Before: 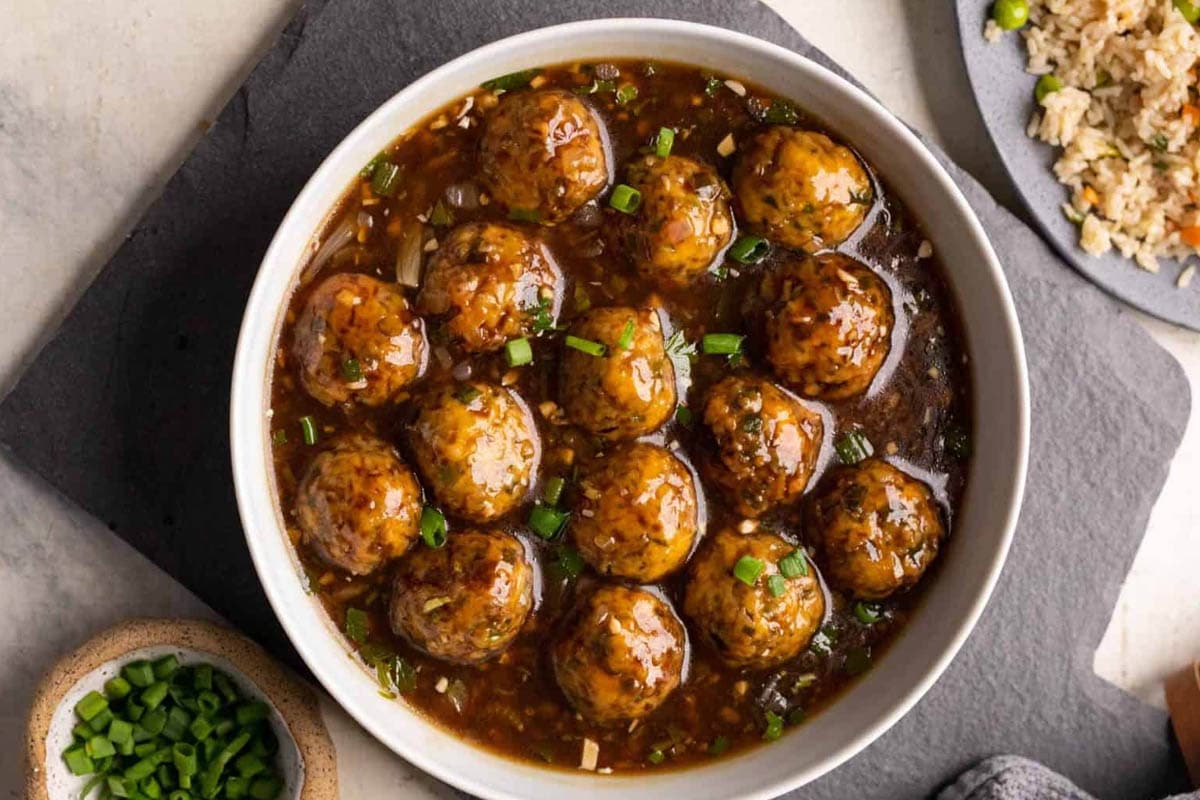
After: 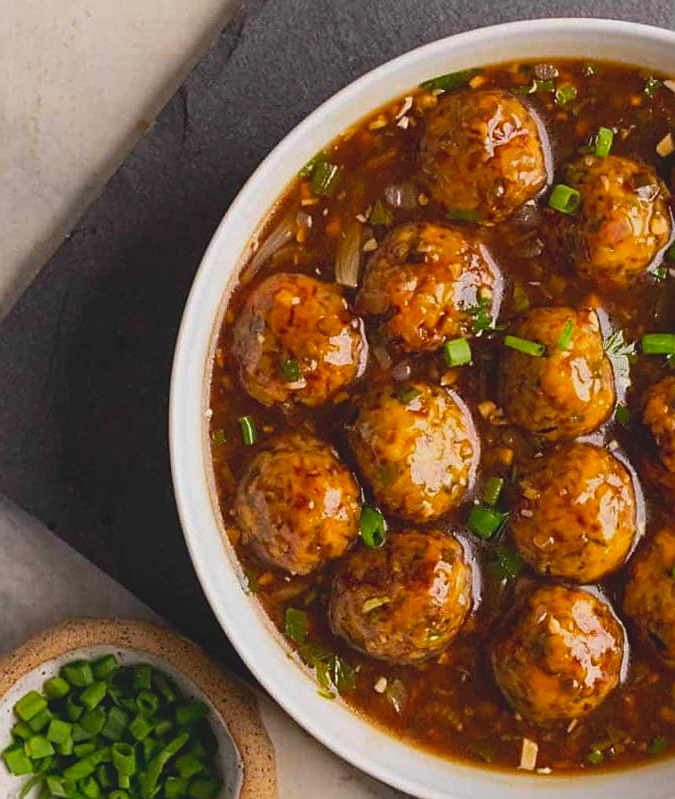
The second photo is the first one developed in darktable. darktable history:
contrast brightness saturation: contrast -0.19, saturation 0.19
sharpen: on, module defaults
crop: left 5.114%, right 38.589%
